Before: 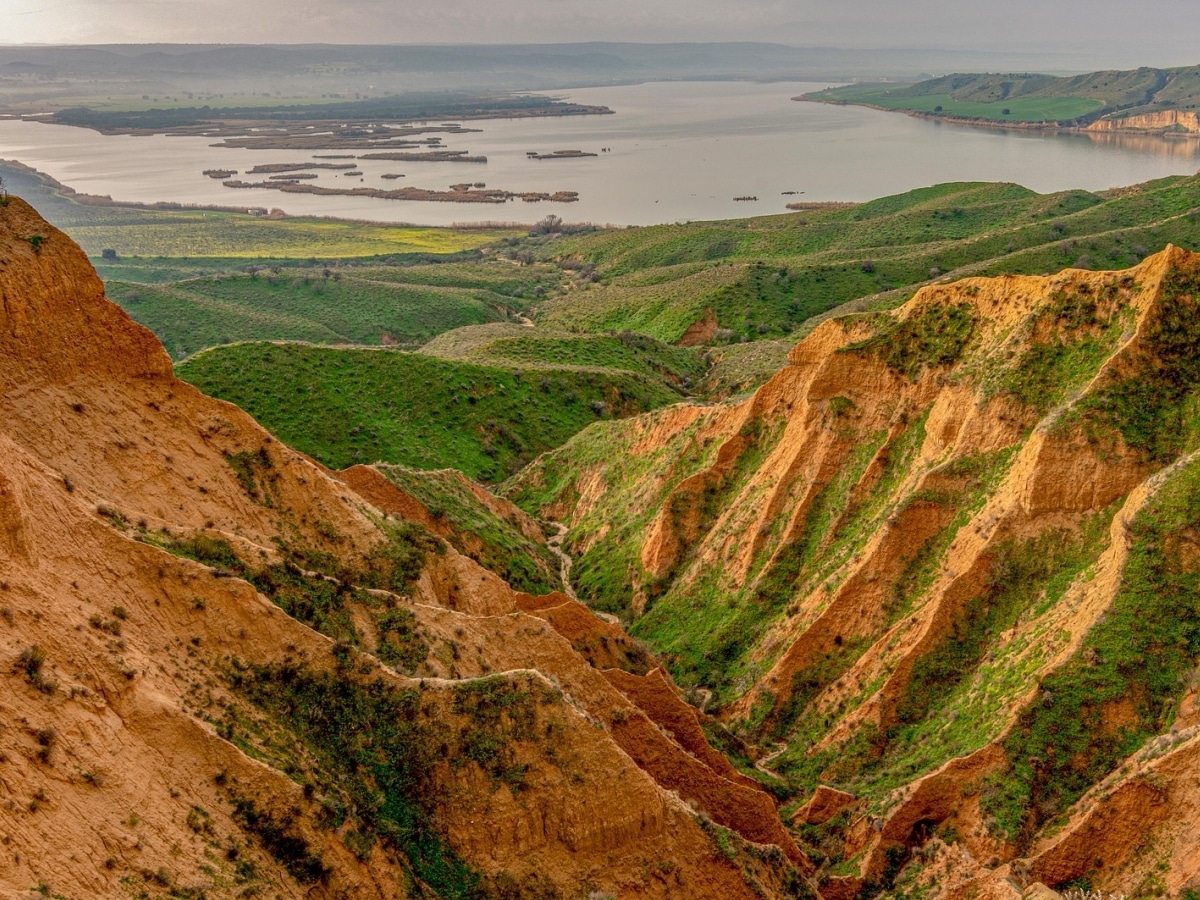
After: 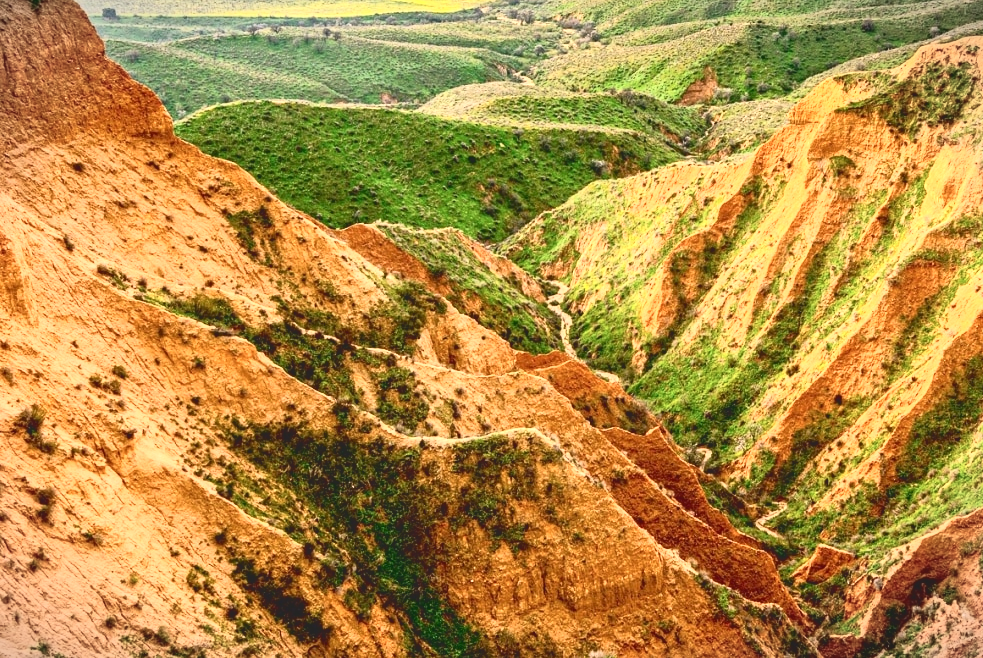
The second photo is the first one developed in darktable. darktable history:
crop: top 26.864%, right 18.034%
exposure: black level correction 0, exposure 1.101 EV, compensate exposure bias true, compensate highlight preservation false
tone curve: curves: ch0 [(0, 0) (0.003, 0.142) (0.011, 0.142) (0.025, 0.147) (0.044, 0.147) (0.069, 0.152) (0.1, 0.16) (0.136, 0.172) (0.177, 0.193) (0.224, 0.221) (0.277, 0.264) (0.335, 0.322) (0.399, 0.399) (0.468, 0.49) (0.543, 0.593) (0.623, 0.723) (0.709, 0.841) (0.801, 0.925) (0.898, 0.976) (1, 1)], color space Lab, independent channels, preserve colors none
vignetting: fall-off start 100.46%, width/height ratio 1.32
